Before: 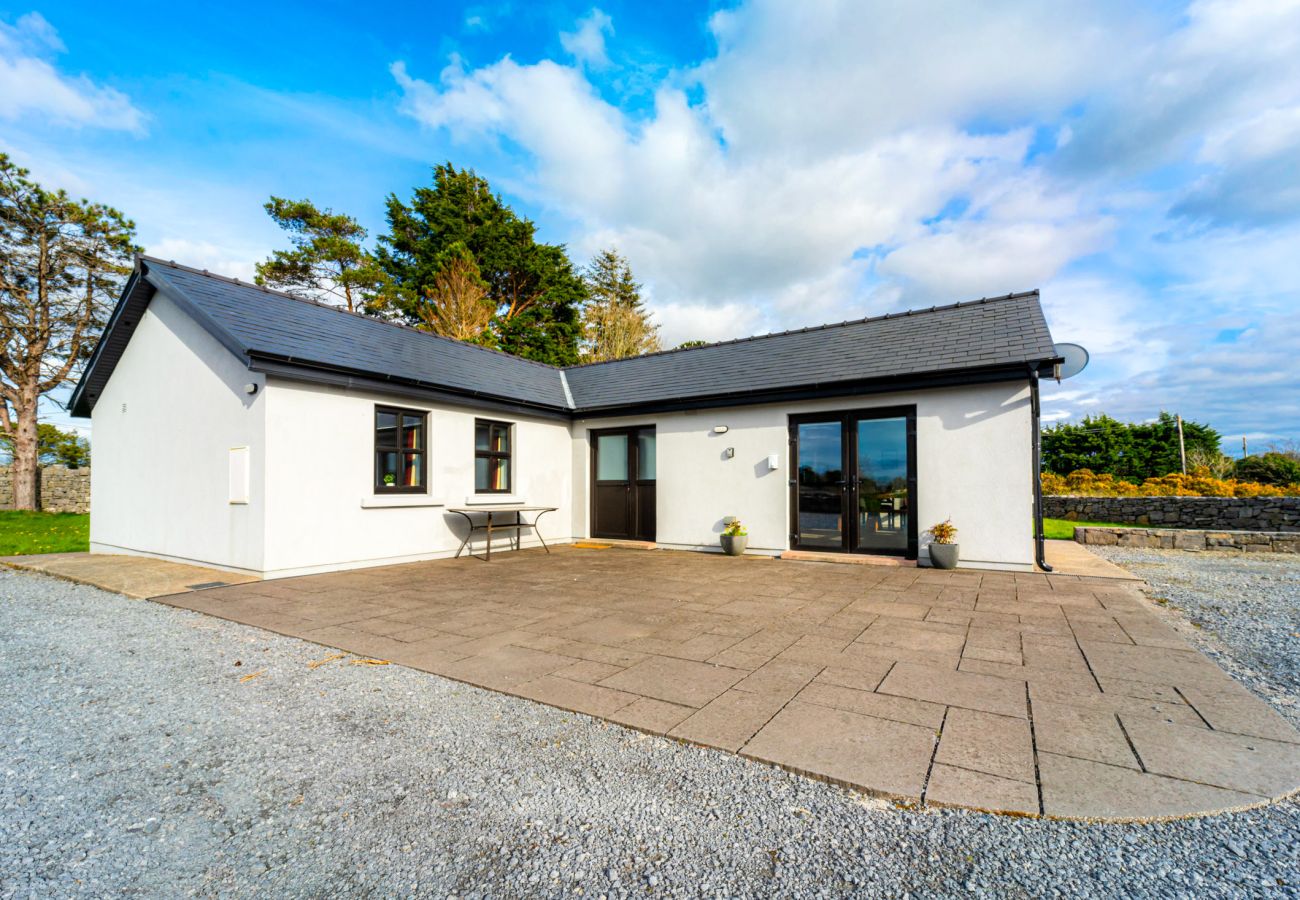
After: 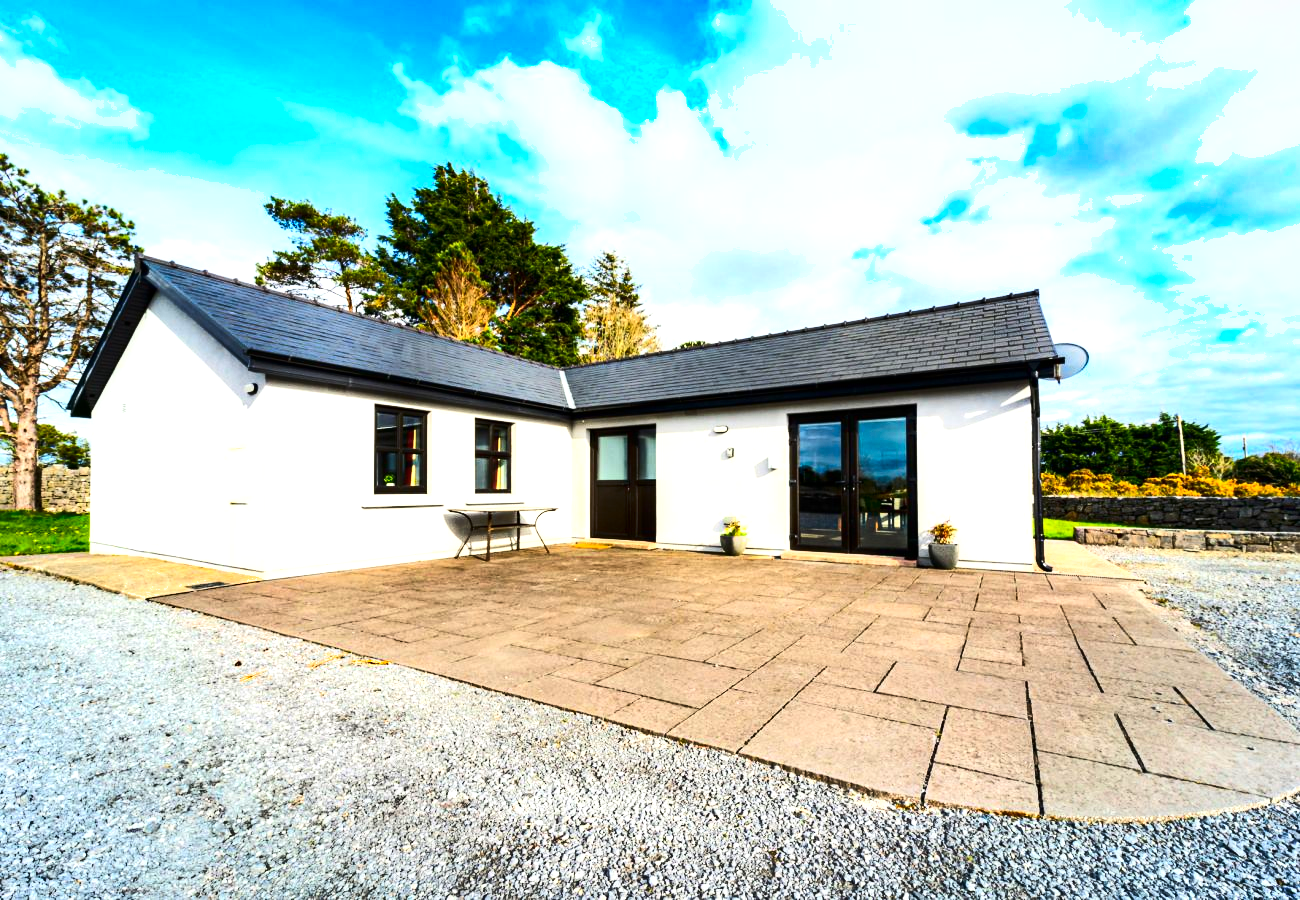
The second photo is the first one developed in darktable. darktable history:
exposure: exposure 0.748 EV, compensate highlight preservation false
contrast brightness saturation: contrast 0.273
tone curve: curves: ch0 [(0, 0) (0.405, 0.351) (1, 1)], preserve colors none
shadows and highlights: soften with gaussian
